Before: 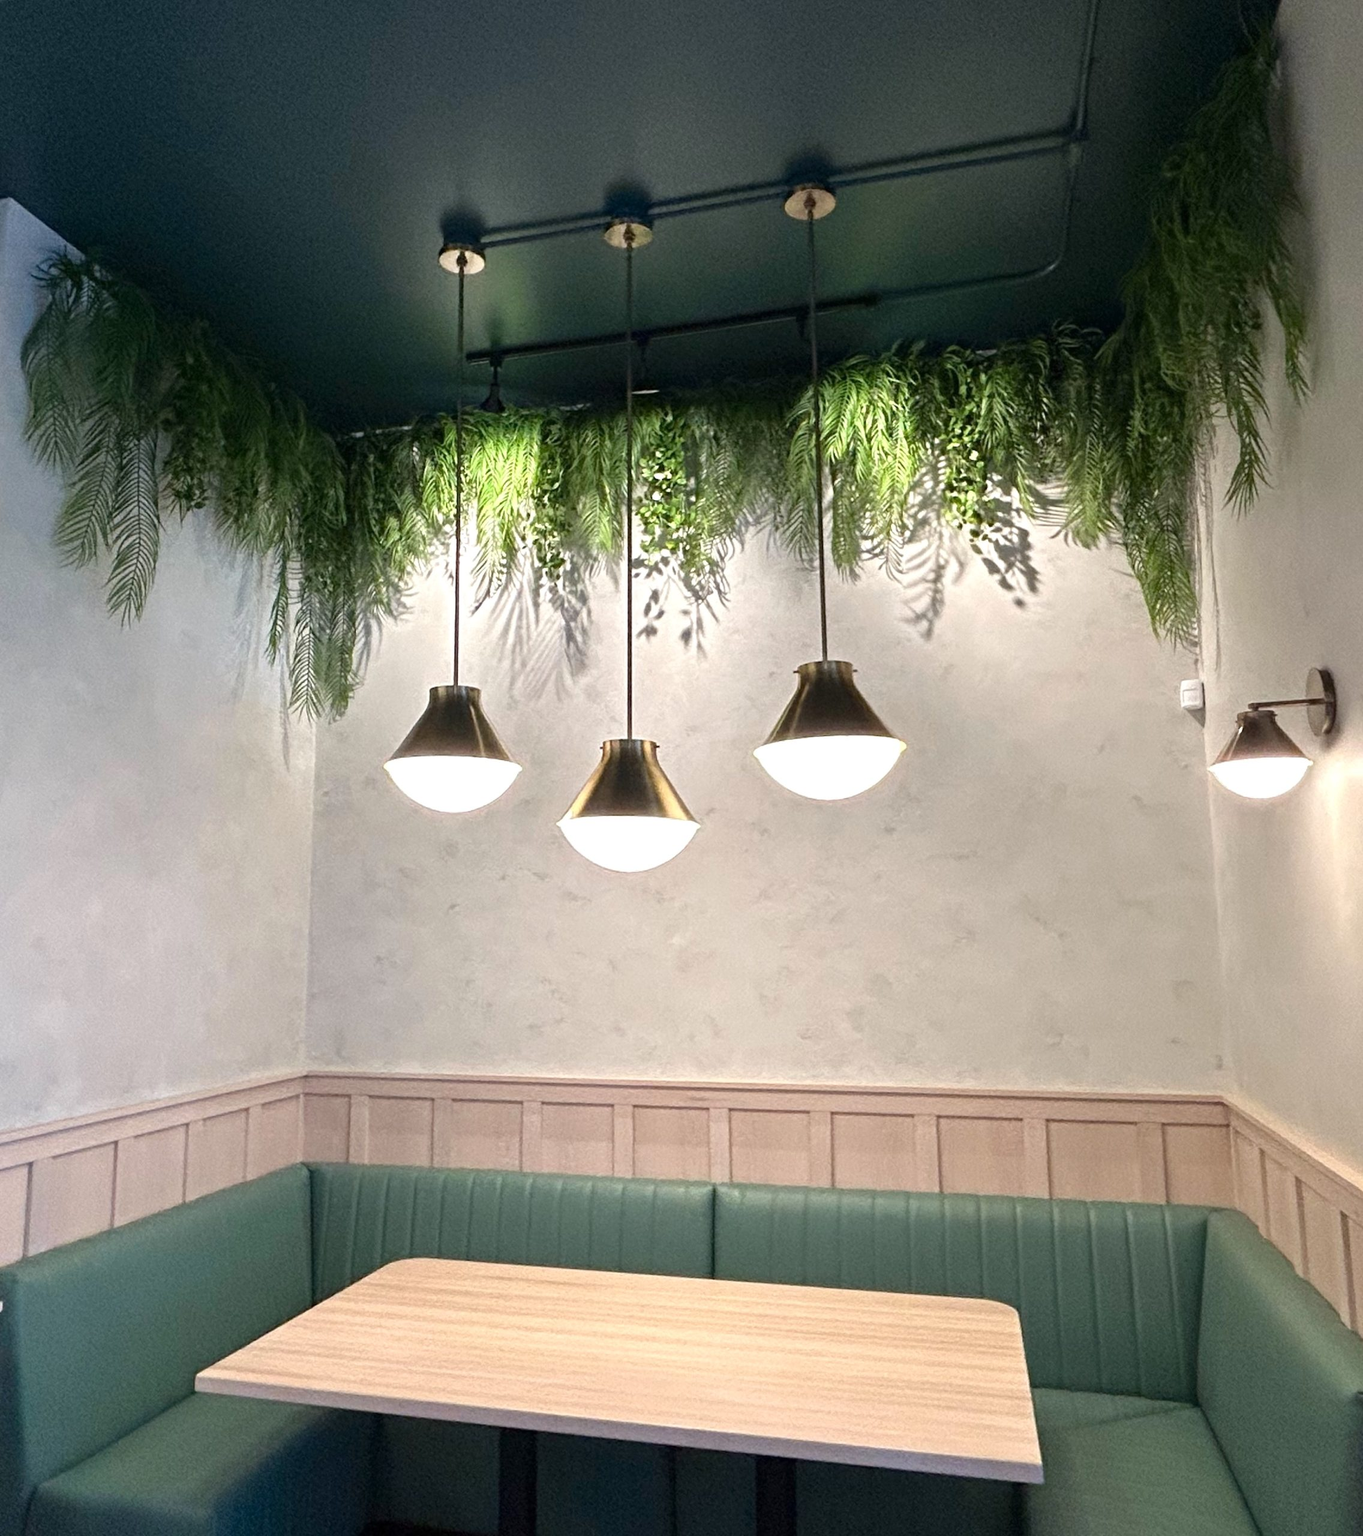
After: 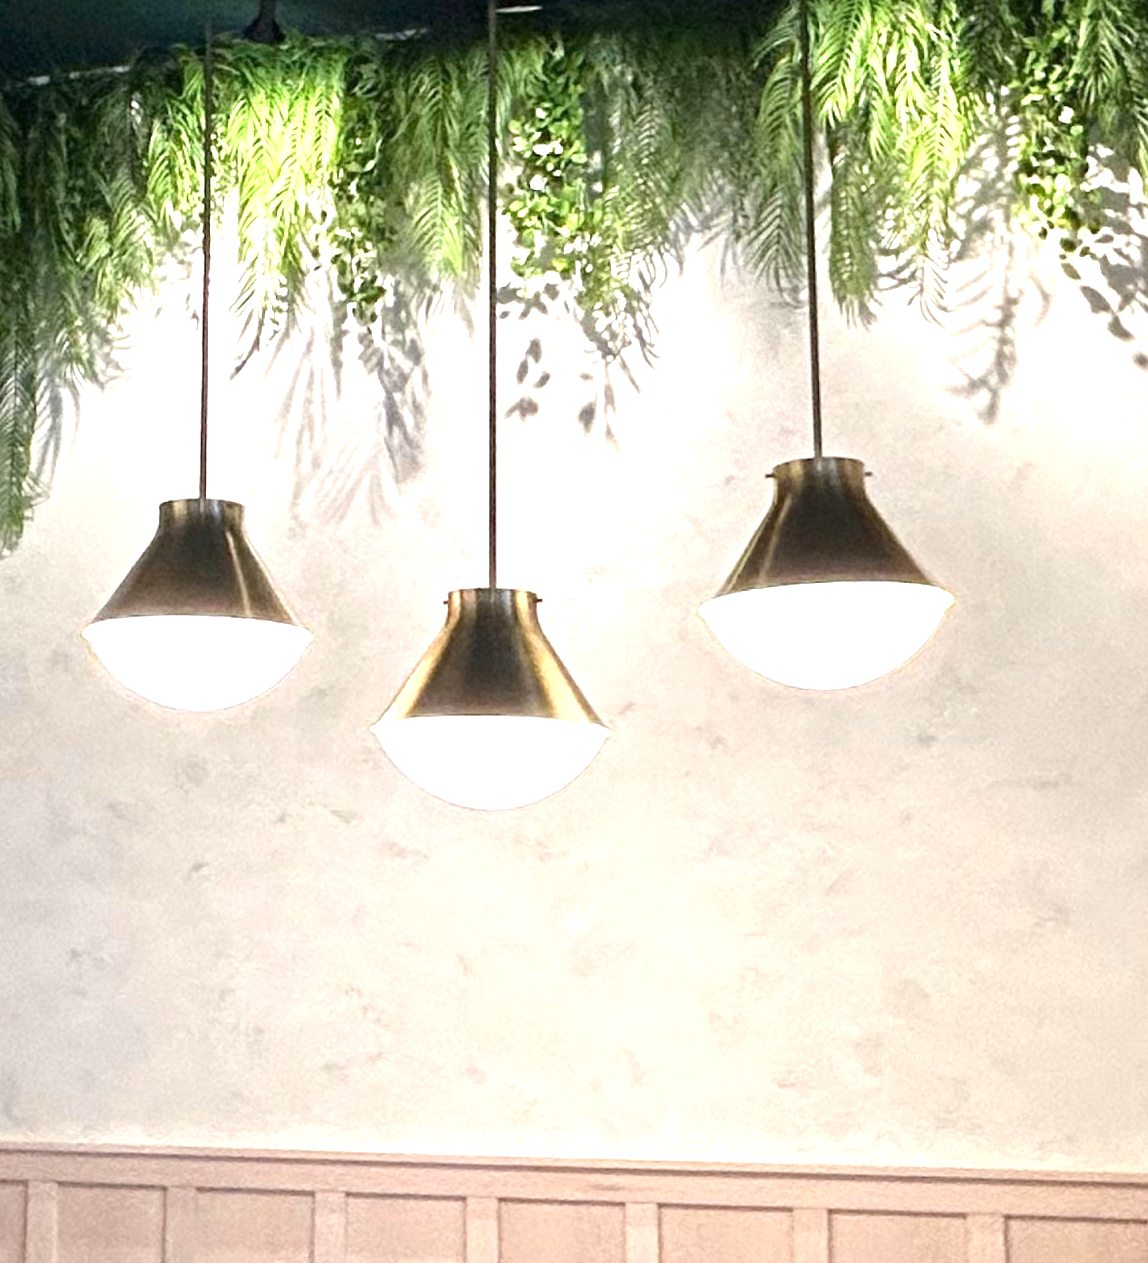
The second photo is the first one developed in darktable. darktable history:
exposure: black level correction 0, exposure 0.696 EV, compensate exposure bias true, compensate highlight preservation false
crop: left 24.54%, top 25.163%, right 24.891%, bottom 25.483%
